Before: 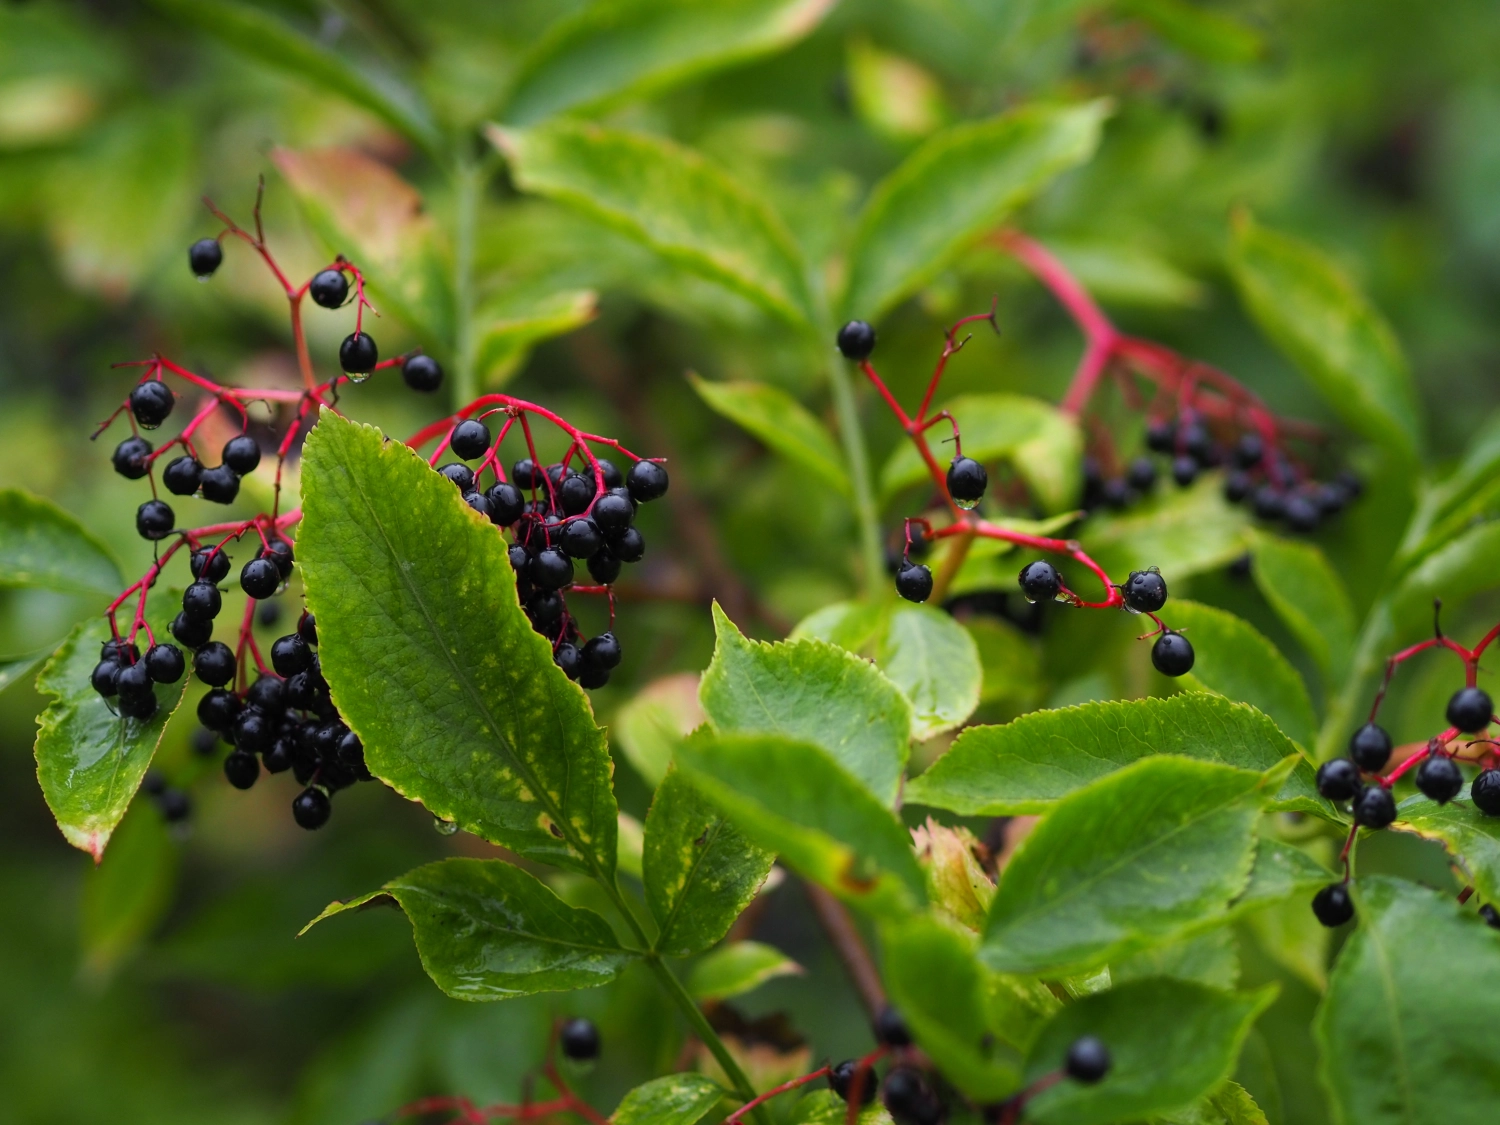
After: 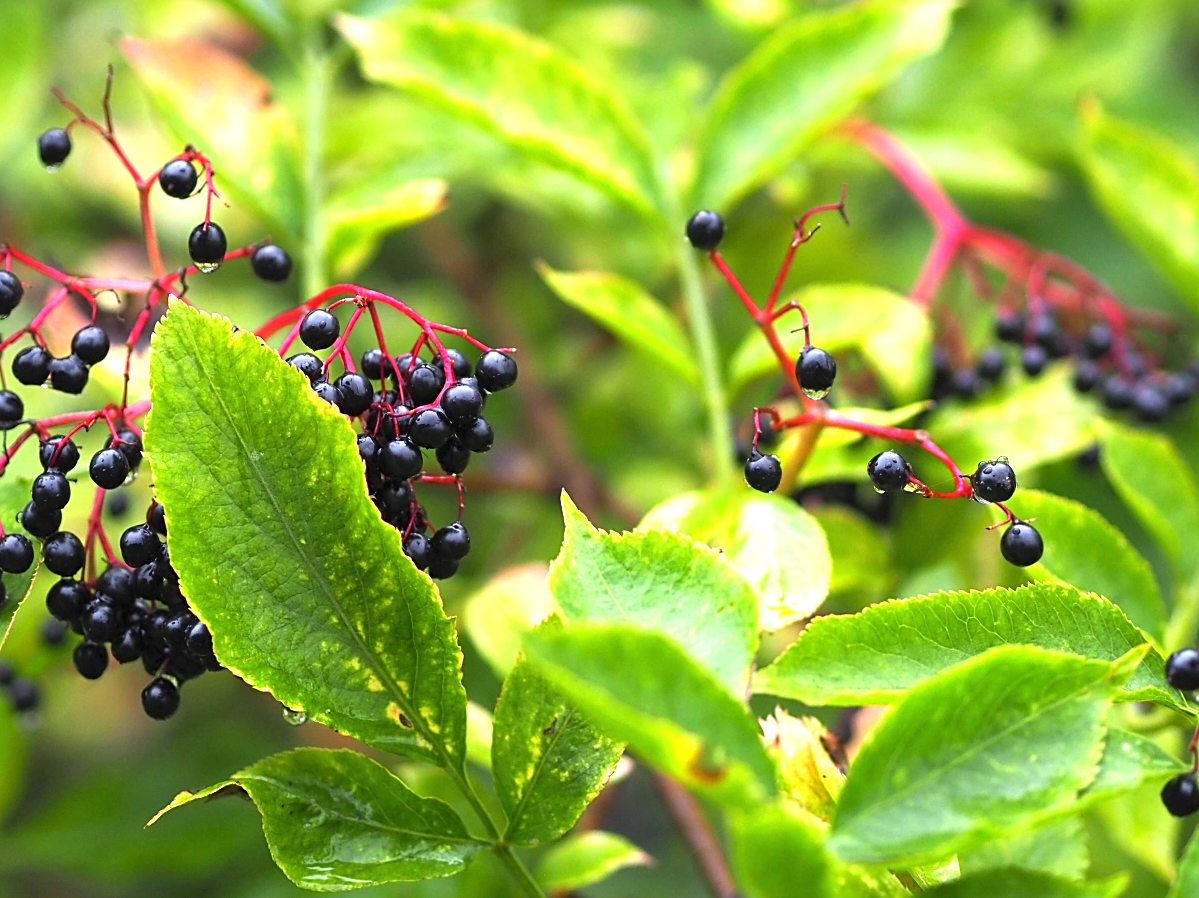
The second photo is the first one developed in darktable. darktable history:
crop and rotate: left 10.116%, top 9.815%, right 9.892%, bottom 10.313%
color zones: curves: ch0 [(0.068, 0.464) (0.25, 0.5) (0.48, 0.508) (0.75, 0.536) (0.886, 0.476) (0.967, 0.456)]; ch1 [(0.066, 0.456) (0.25, 0.5) (0.616, 0.508) (0.746, 0.56) (0.934, 0.444)]
exposure: black level correction 0, exposure 1.466 EV, compensate highlight preservation false
sharpen: on, module defaults
